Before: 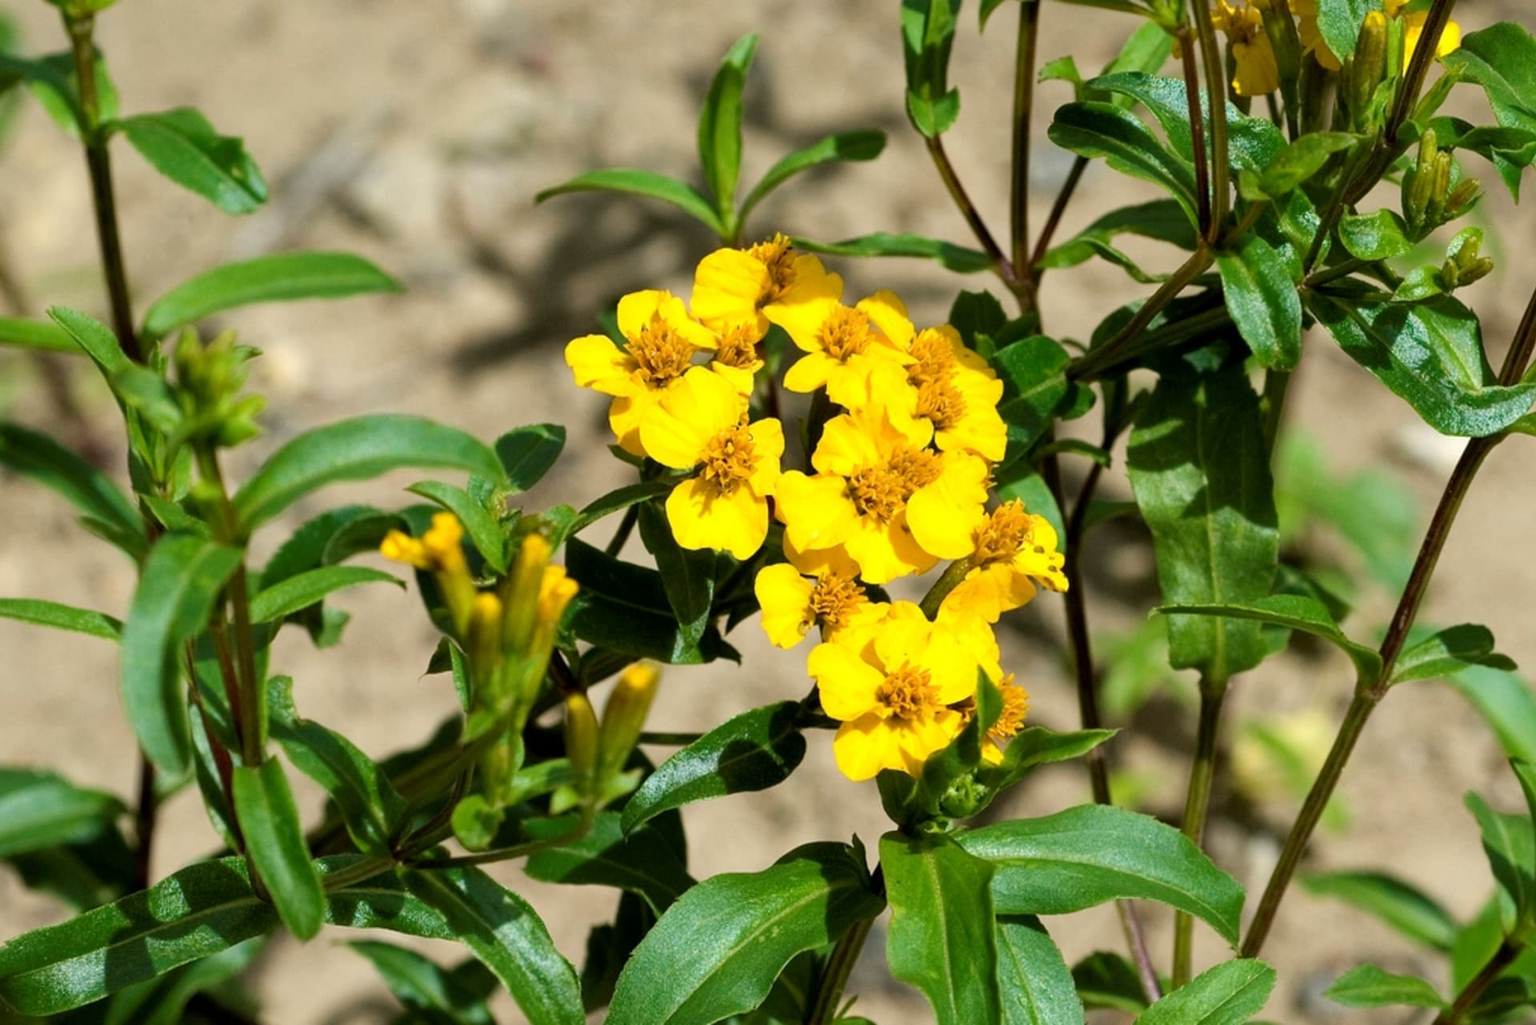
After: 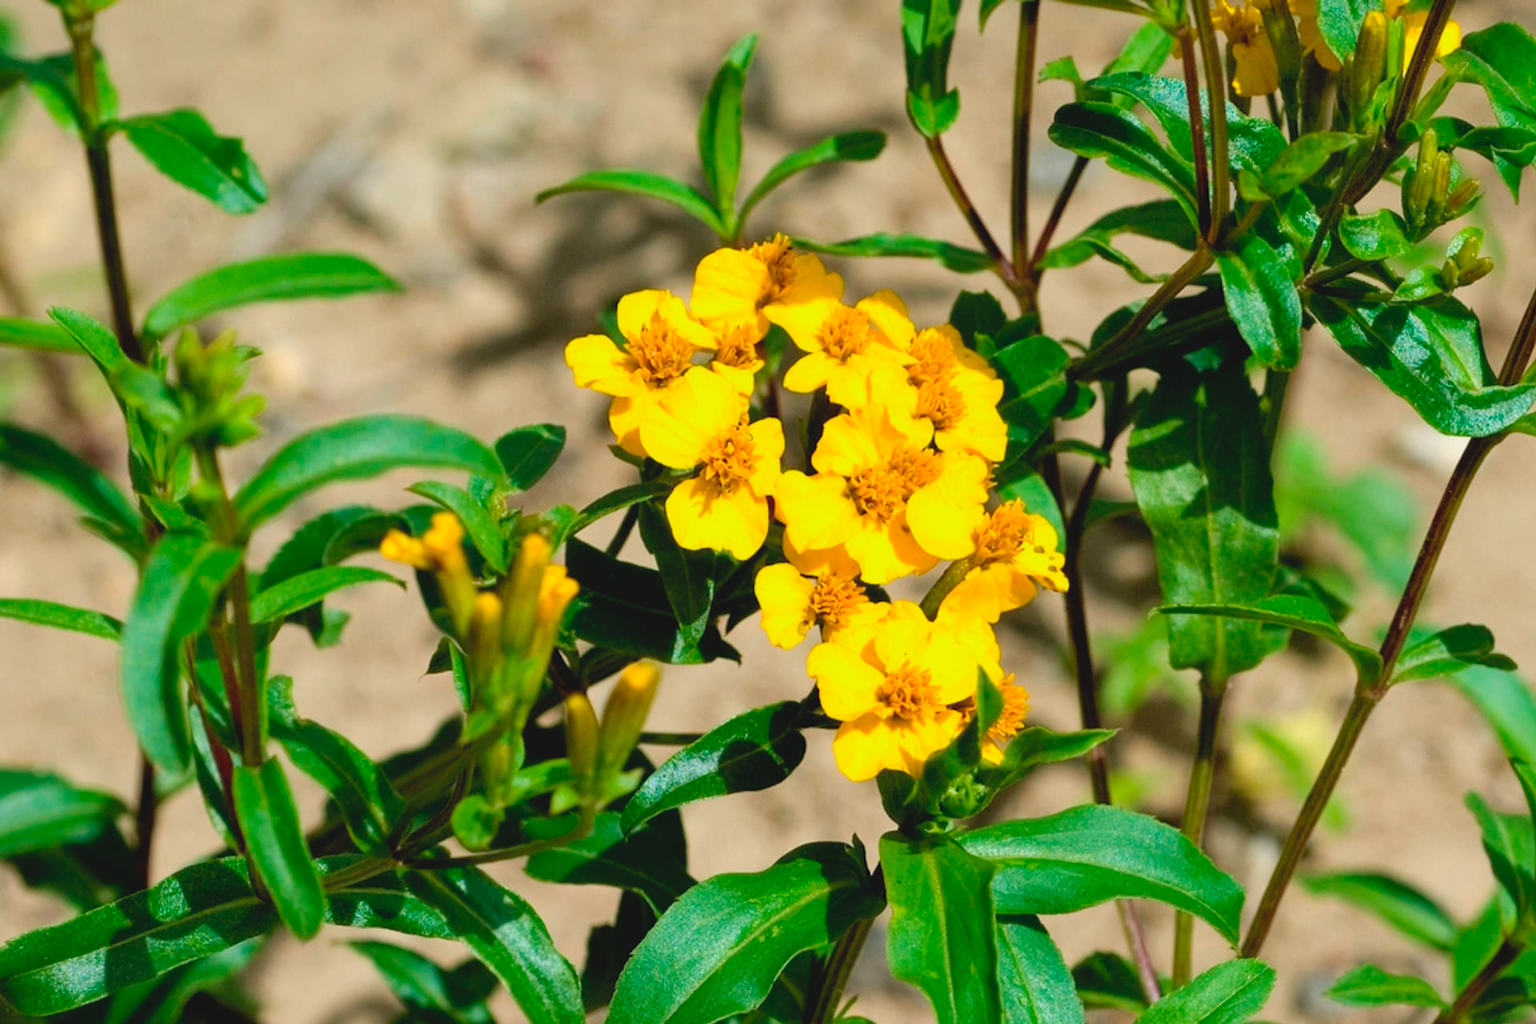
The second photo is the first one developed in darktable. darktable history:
contrast brightness saturation: contrast -0.097, brightness 0.054, saturation 0.083
